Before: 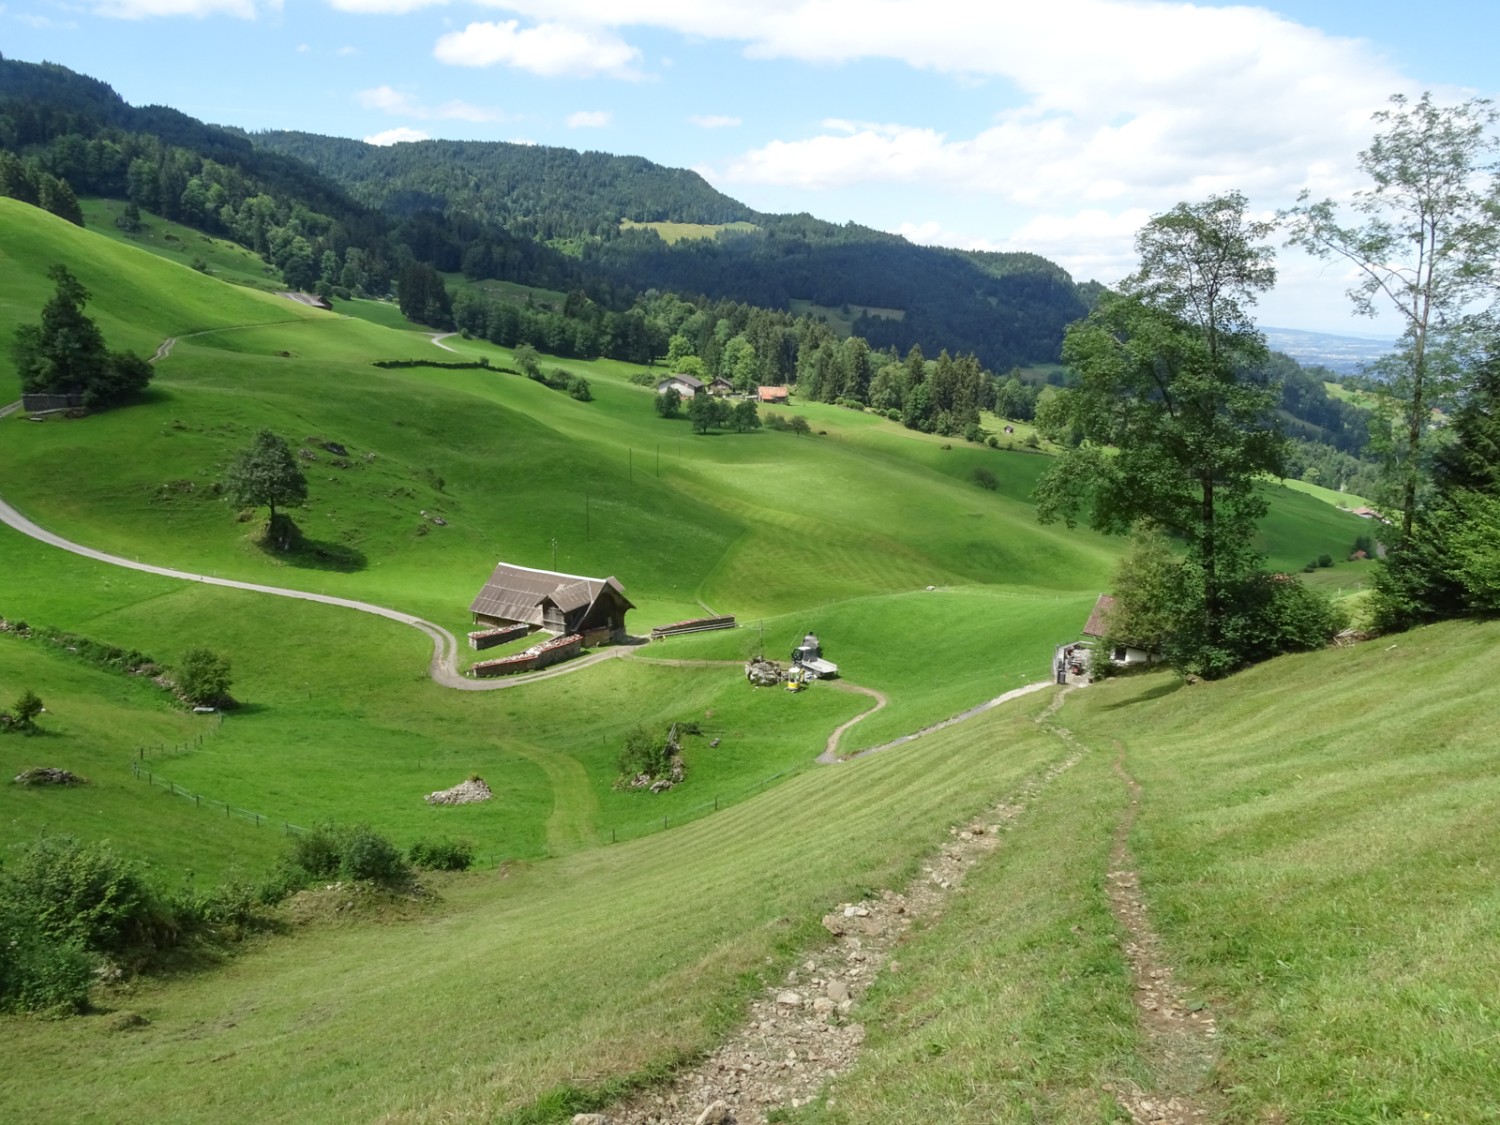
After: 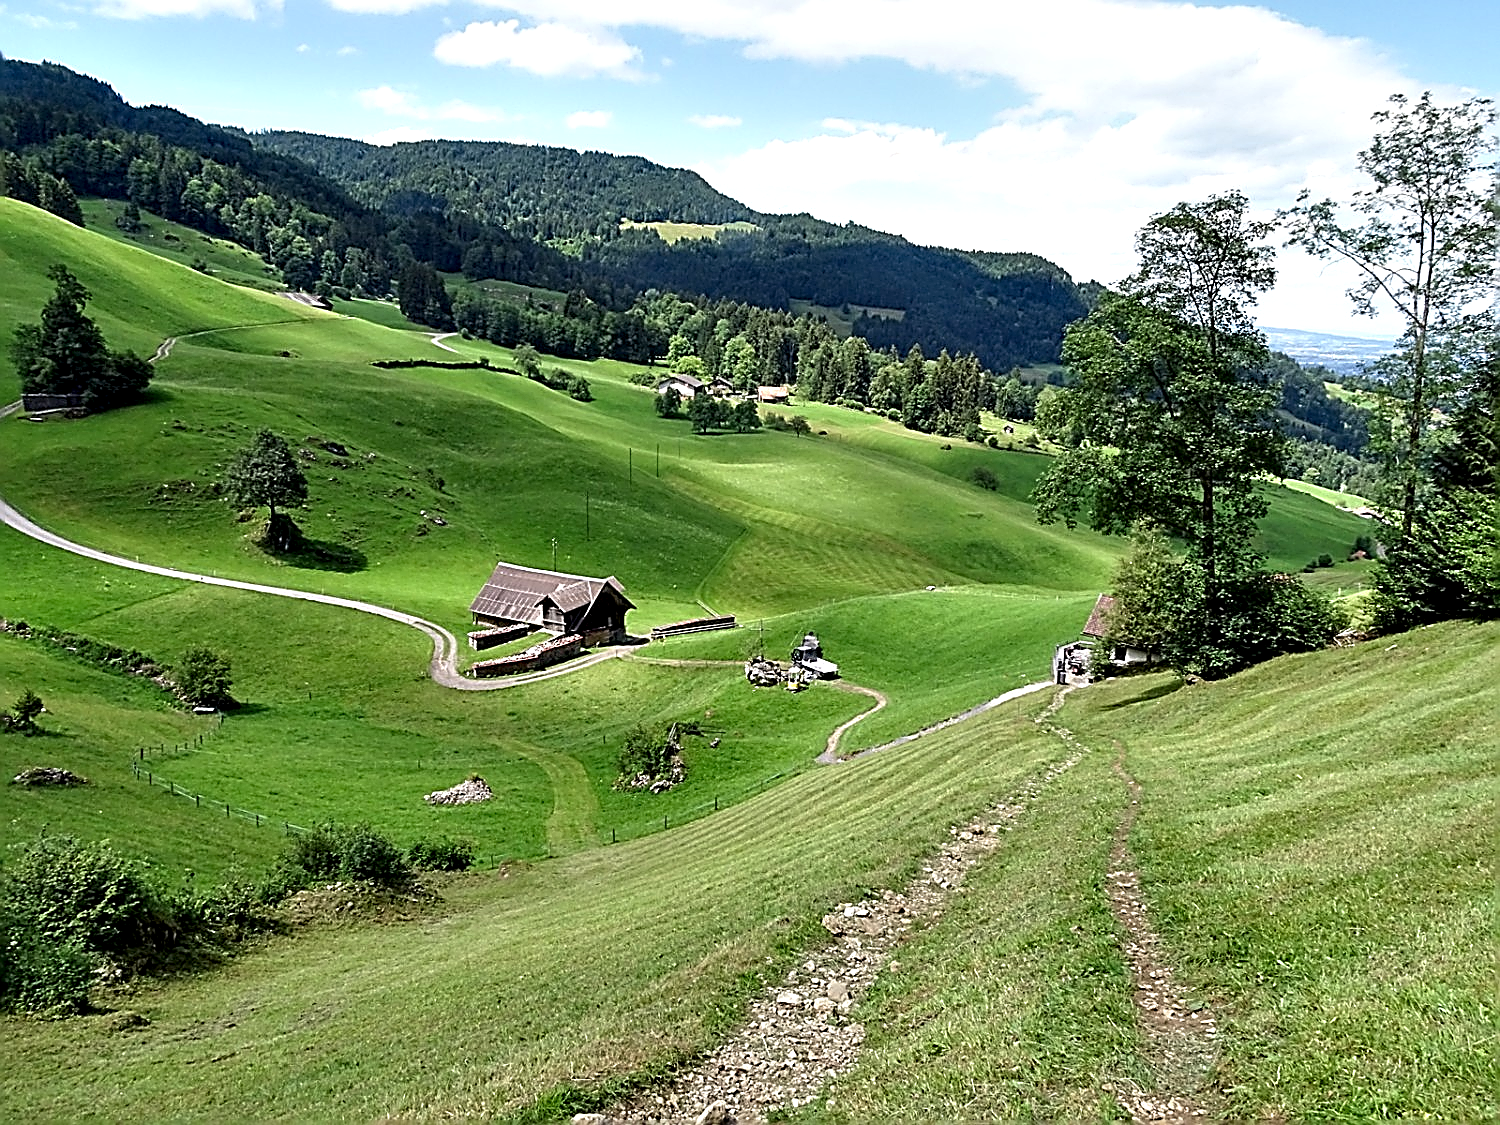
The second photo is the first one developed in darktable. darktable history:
sharpen: amount 1.999
contrast equalizer: octaves 7, y [[0.6 ×6], [0.55 ×6], [0 ×6], [0 ×6], [0 ×6]]
